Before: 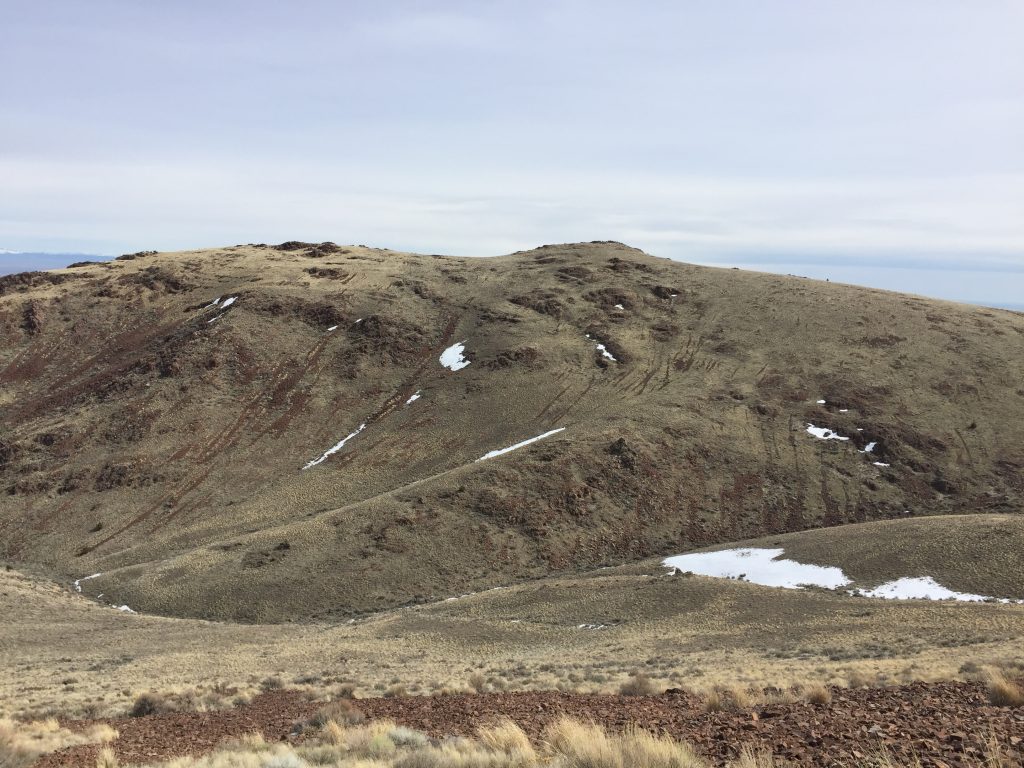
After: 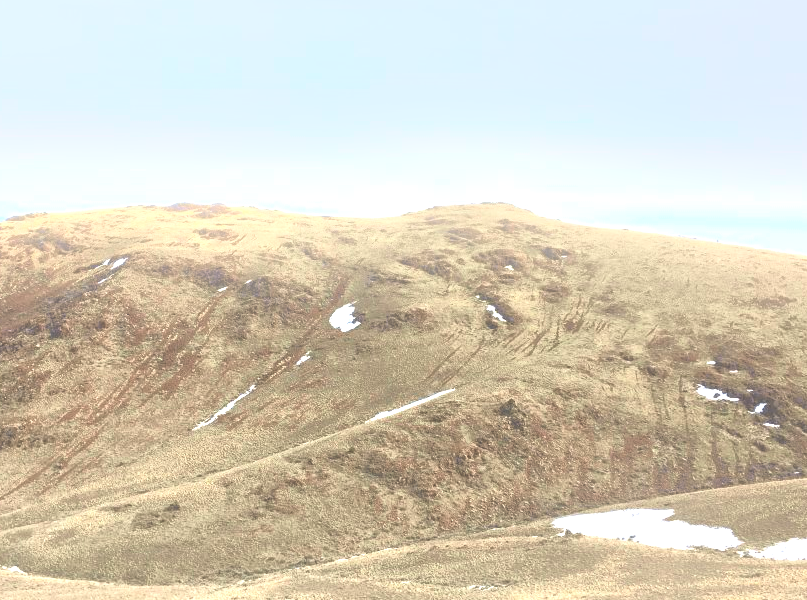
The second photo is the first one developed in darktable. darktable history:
exposure: black level correction -0.023, exposure 1.397 EV, compensate highlight preservation false
bloom: size 15%, threshold 97%, strength 7%
tone curve: curves: ch0 [(0.024, 0) (0.075, 0.034) (0.145, 0.098) (0.257, 0.259) (0.408, 0.45) (0.611, 0.64) (0.81, 0.857) (1, 1)]; ch1 [(0, 0) (0.287, 0.198) (0.501, 0.506) (0.56, 0.57) (0.712, 0.777) (0.976, 0.992)]; ch2 [(0, 0) (0.5, 0.5) (0.523, 0.552) (0.59, 0.603) (0.681, 0.754) (1, 1)], color space Lab, independent channels, preserve colors none
crop and rotate: left 10.77%, top 5.1%, right 10.41%, bottom 16.76%
